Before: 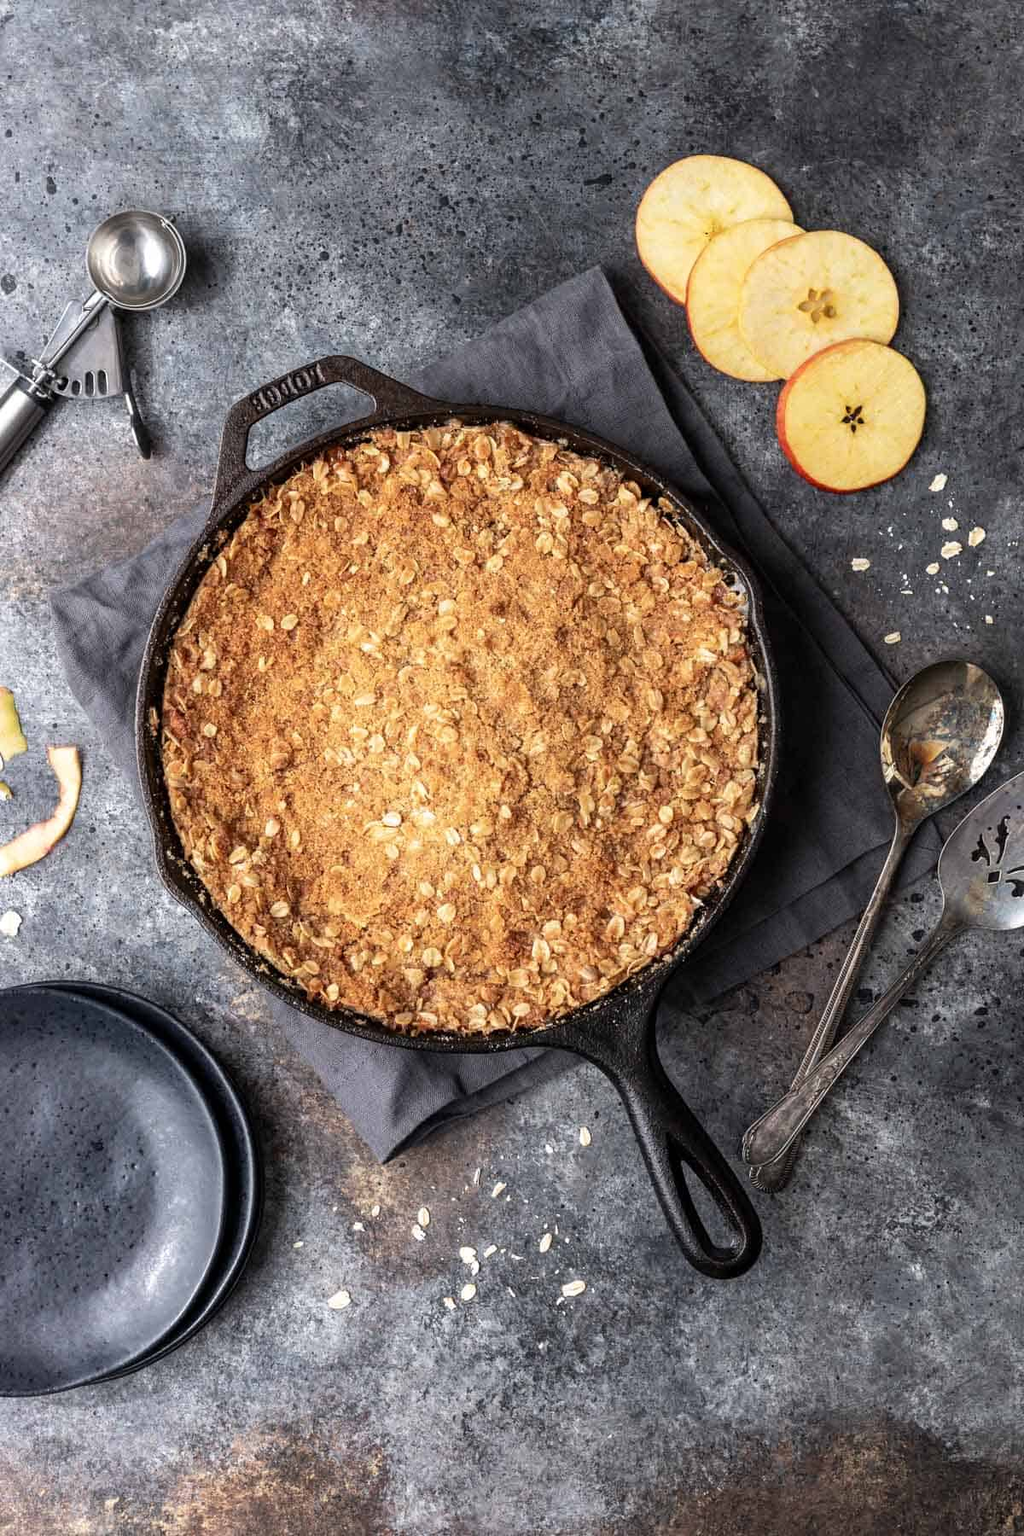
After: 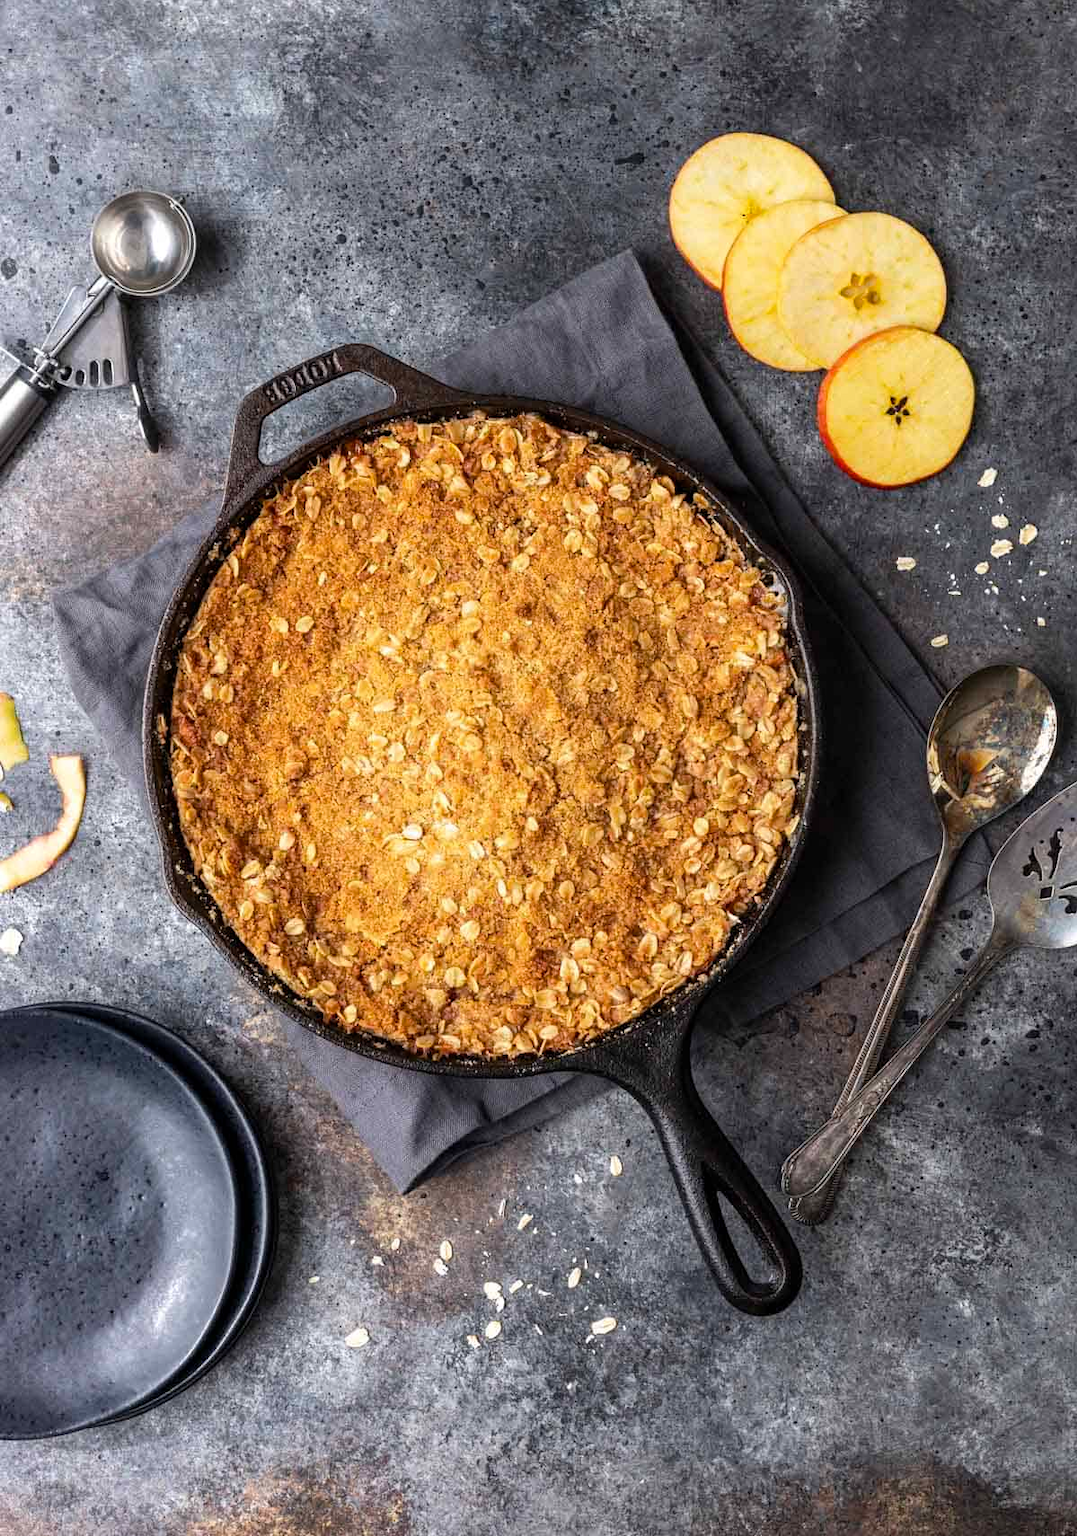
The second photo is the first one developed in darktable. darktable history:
crop and rotate: top 1.937%, bottom 3.046%
color balance rgb: perceptual saturation grading › global saturation 25.399%
